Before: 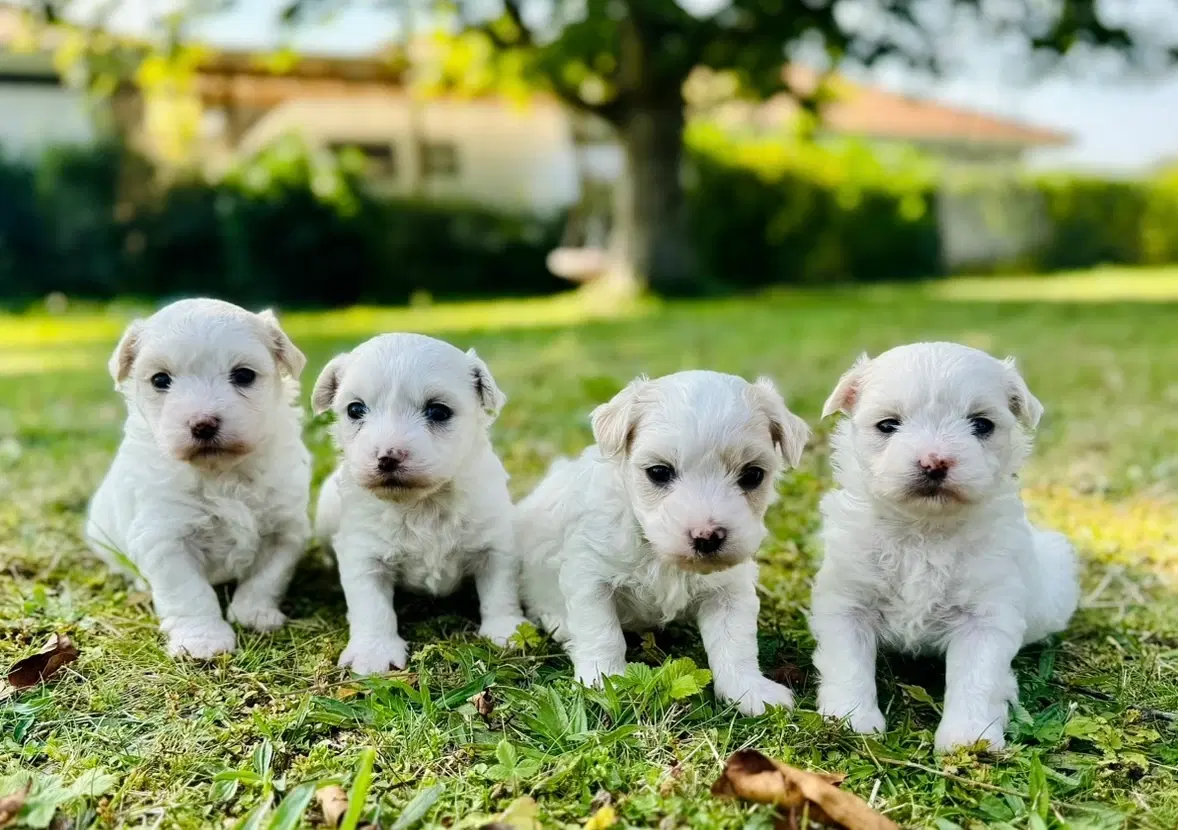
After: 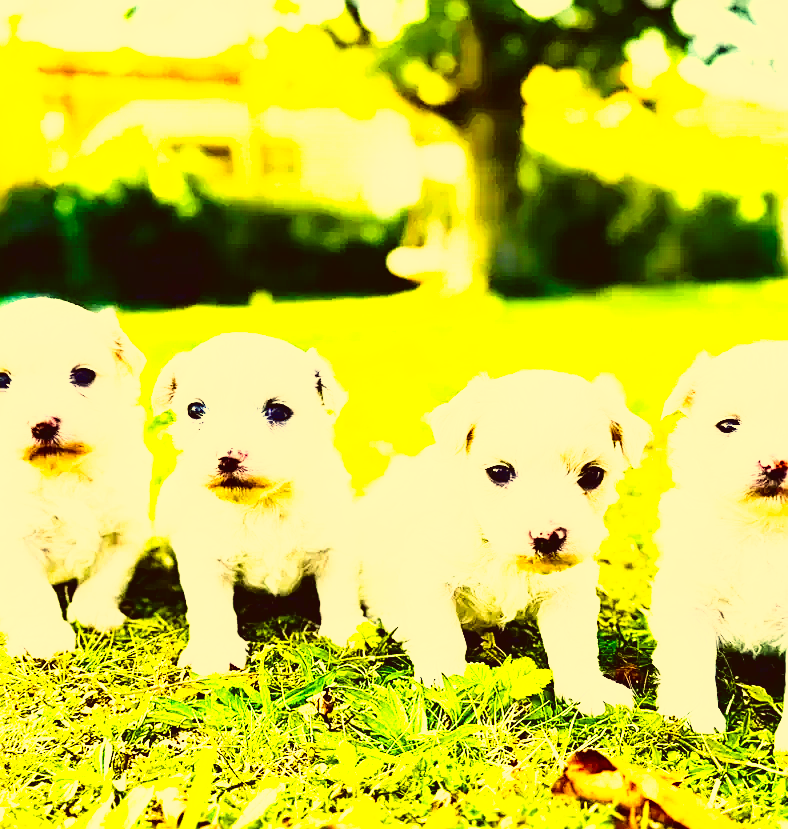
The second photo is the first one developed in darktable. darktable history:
sharpen: amount 0.584
exposure: black level correction 0, exposure 0.949 EV, compensate highlight preservation false
color balance rgb: global offset › luminance 0.261%, perceptual saturation grading › global saturation 37.303%, global vibrance 50.333%
base curve: curves: ch0 [(0, 0) (0.012, 0.01) (0.073, 0.168) (0.31, 0.711) (0.645, 0.957) (1, 1)], preserve colors none
tone curve: curves: ch0 [(0, 0) (0.003, 0.047) (0.011, 0.047) (0.025, 0.049) (0.044, 0.051) (0.069, 0.055) (0.1, 0.066) (0.136, 0.089) (0.177, 0.12) (0.224, 0.155) (0.277, 0.205) (0.335, 0.281) (0.399, 0.37) (0.468, 0.47) (0.543, 0.574) (0.623, 0.687) (0.709, 0.801) (0.801, 0.89) (0.898, 0.963) (1, 1)], color space Lab, linked channels, preserve colors none
crop and rotate: left 13.584%, right 19.462%
color correction: highlights a* 10.15, highlights b* 38.47, shadows a* 14.3, shadows b* 3.16
